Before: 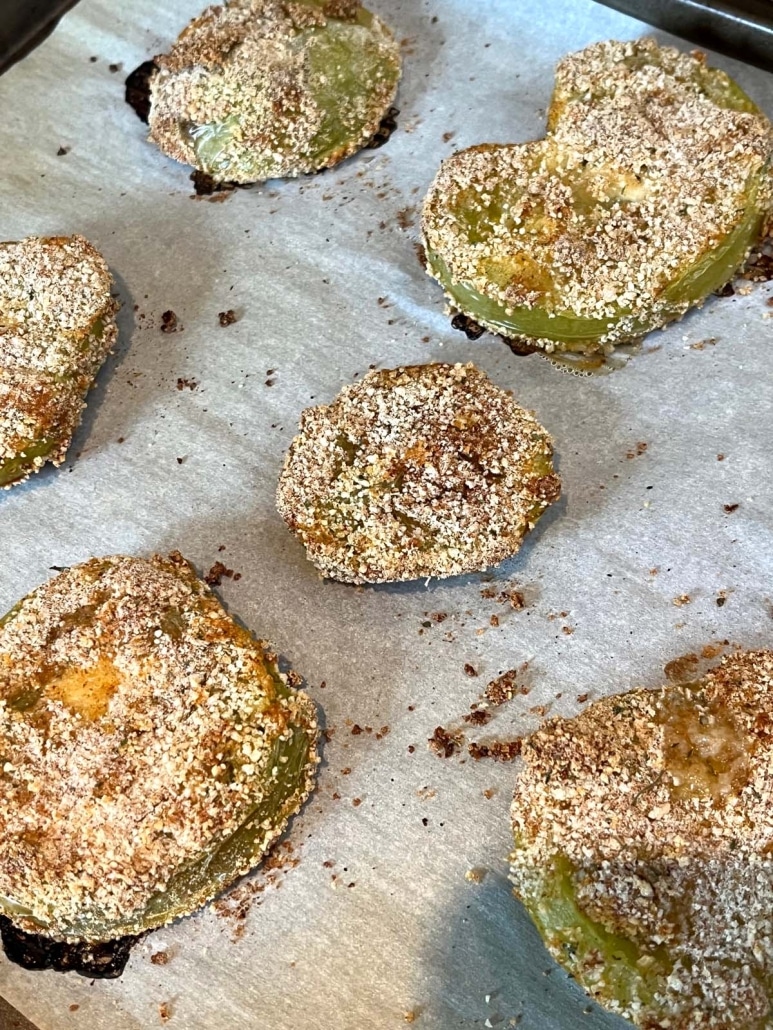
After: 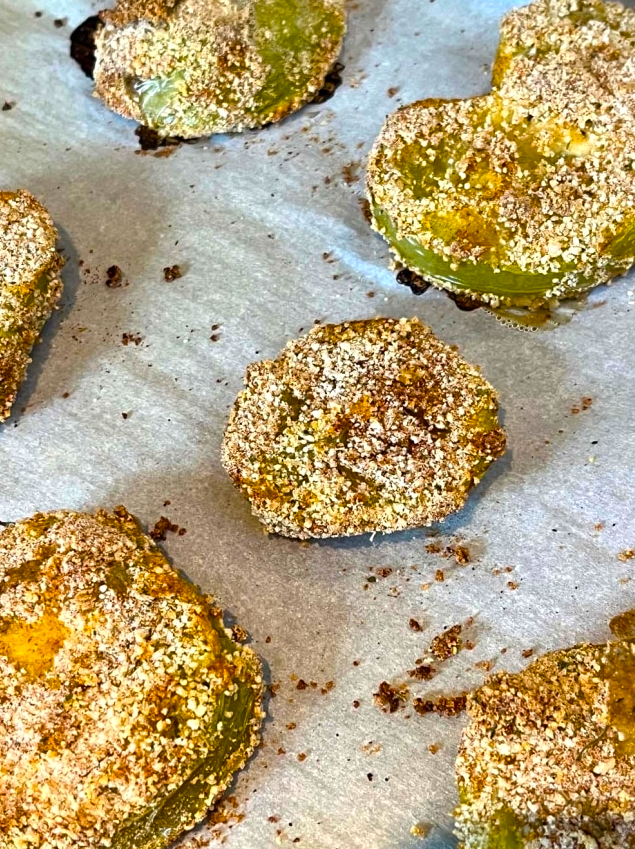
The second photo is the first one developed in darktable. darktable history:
crop and rotate: left 7.143%, top 4.408%, right 10.608%, bottom 13.149%
color balance rgb: linear chroma grading › global chroma 15.321%, perceptual saturation grading › global saturation 35.696%, contrast 5.713%
